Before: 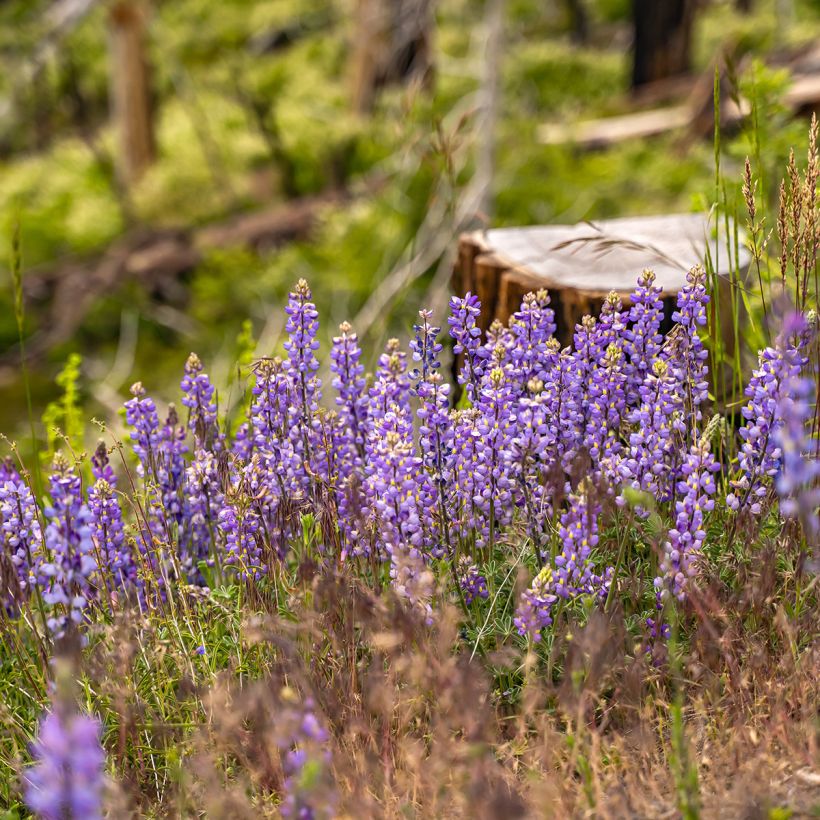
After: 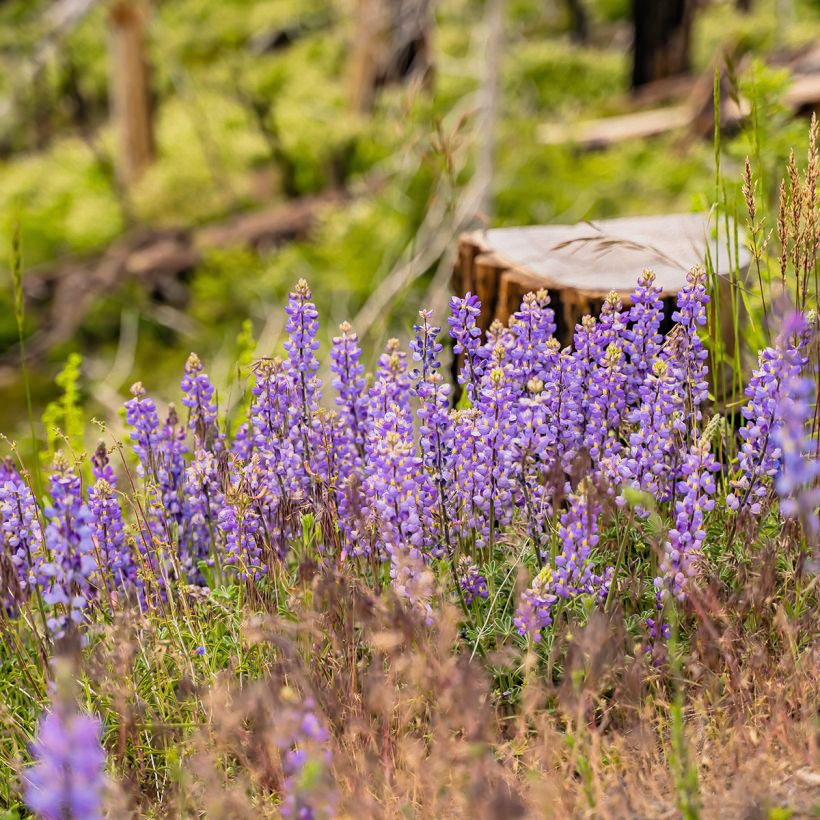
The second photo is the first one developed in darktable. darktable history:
filmic rgb: black relative exposure -7.65 EV, white relative exposure 4.56 EV, hardness 3.61, color science v6 (2022)
exposure: black level correction 0, exposure 0.5 EV, compensate exposure bias true, compensate highlight preservation false
